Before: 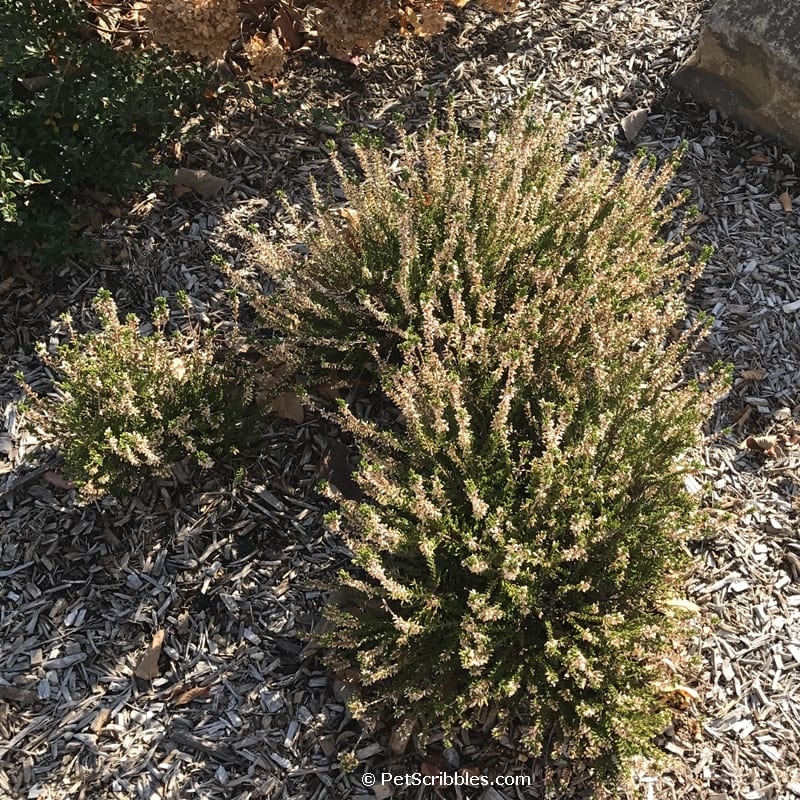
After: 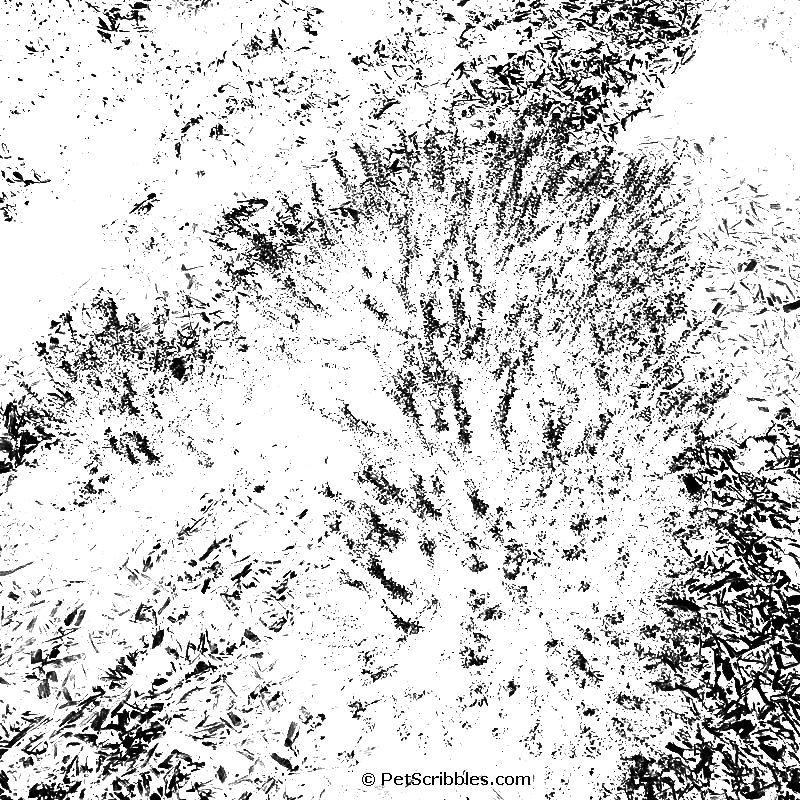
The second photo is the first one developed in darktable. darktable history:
contrast brightness saturation: brightness -1, saturation 1
exposure: exposure -1 EV, compensate highlight preservation false
white balance: red 8, blue 8
color zones: curves: ch0 [(0.002, 0.593) (0.143, 0.417) (0.285, 0.541) (0.455, 0.289) (0.608, 0.327) (0.727, 0.283) (0.869, 0.571) (1, 0.603)]; ch1 [(0, 0) (0.143, 0) (0.286, 0) (0.429, 0) (0.571, 0) (0.714, 0) (0.857, 0)]
local contrast: highlights 0%, shadows 0%, detail 133%
grain: coarseness 0.09 ISO, strength 40%
contrast equalizer: octaves 7, y [[0.6 ×6], [0.55 ×6], [0 ×6], [0 ×6], [0 ×6]], mix -0.2
